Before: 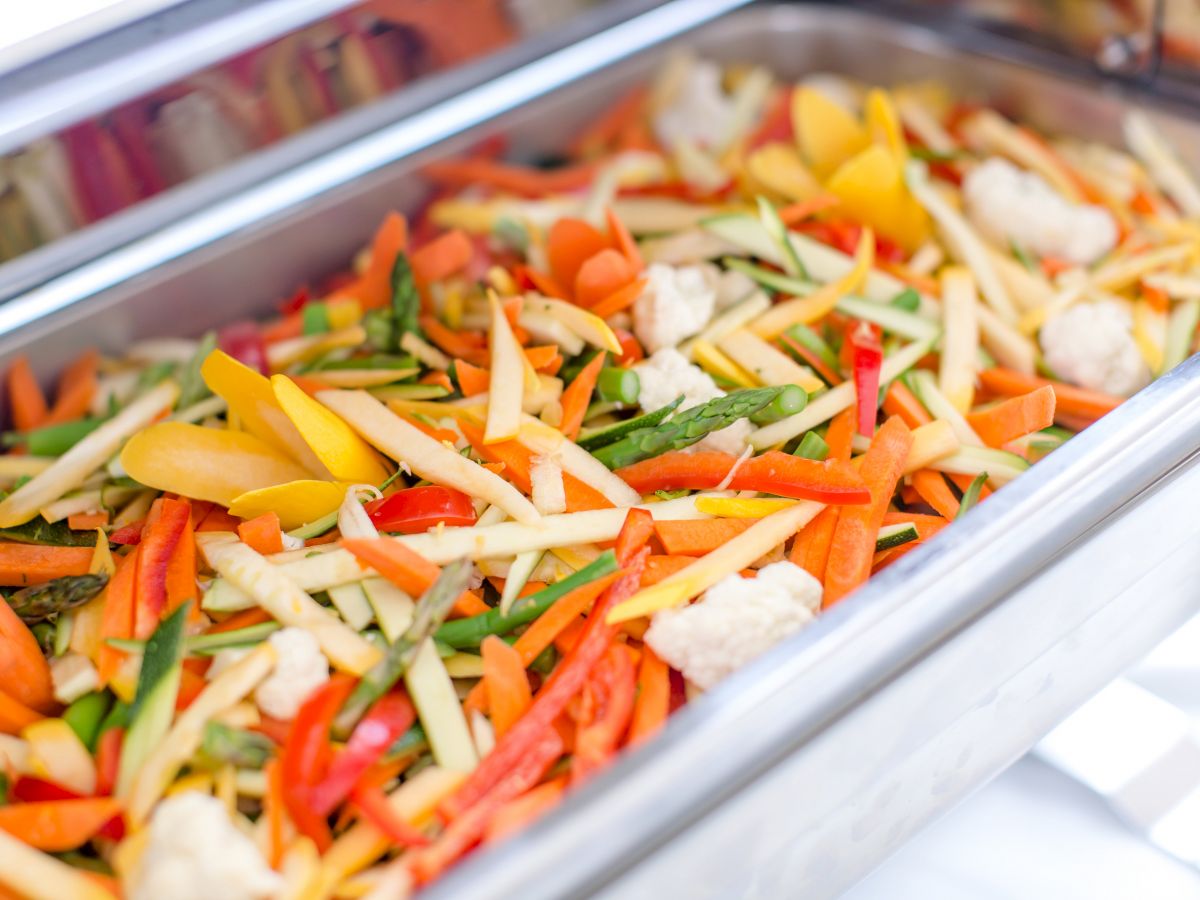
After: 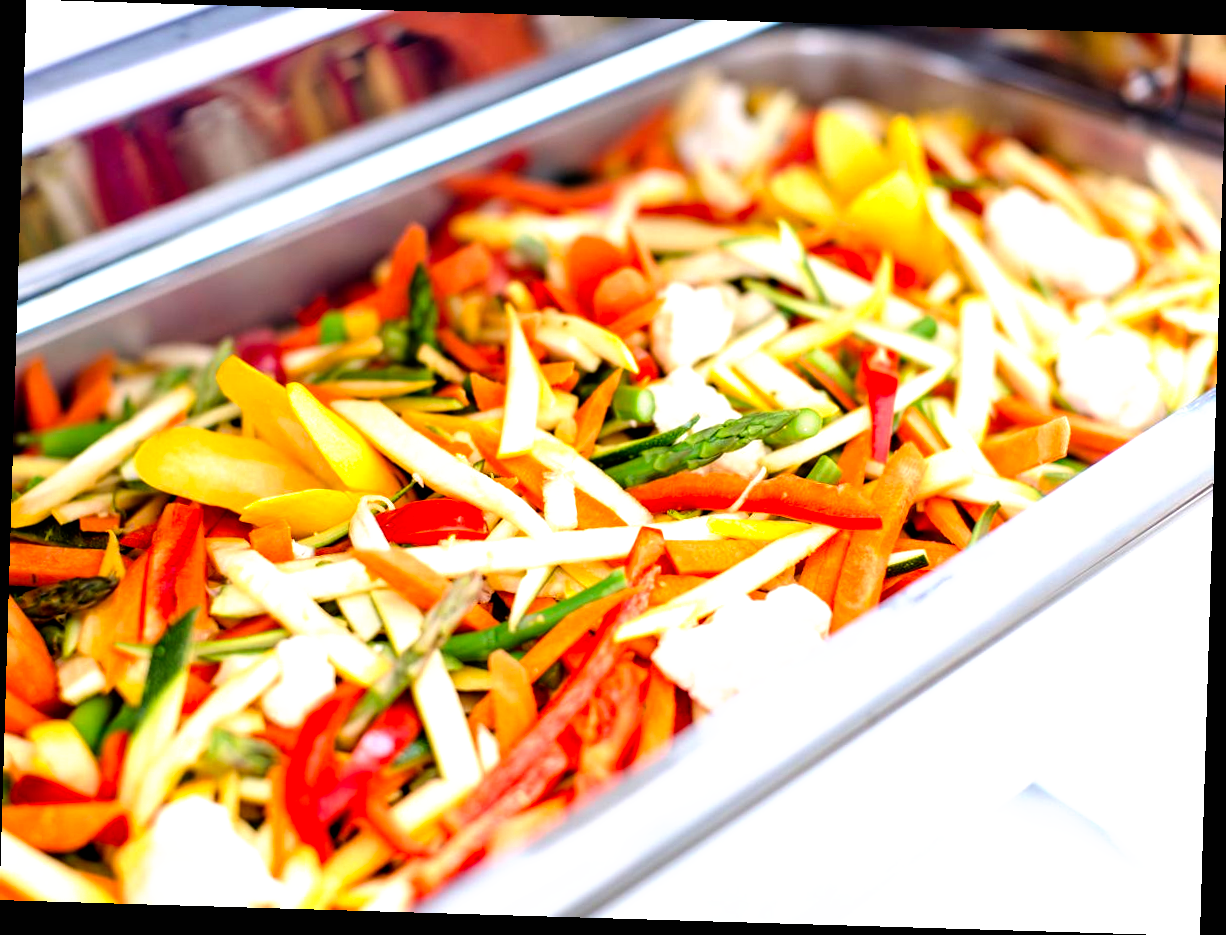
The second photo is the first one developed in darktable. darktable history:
rotate and perspective: rotation 1.72°, automatic cropping off
filmic rgb: black relative exposure -8.2 EV, white relative exposure 2.2 EV, threshold 3 EV, hardness 7.11, latitude 85.74%, contrast 1.696, highlights saturation mix -4%, shadows ↔ highlights balance -2.69%, preserve chrominance no, color science v5 (2021), contrast in shadows safe, contrast in highlights safe, enable highlight reconstruction true
